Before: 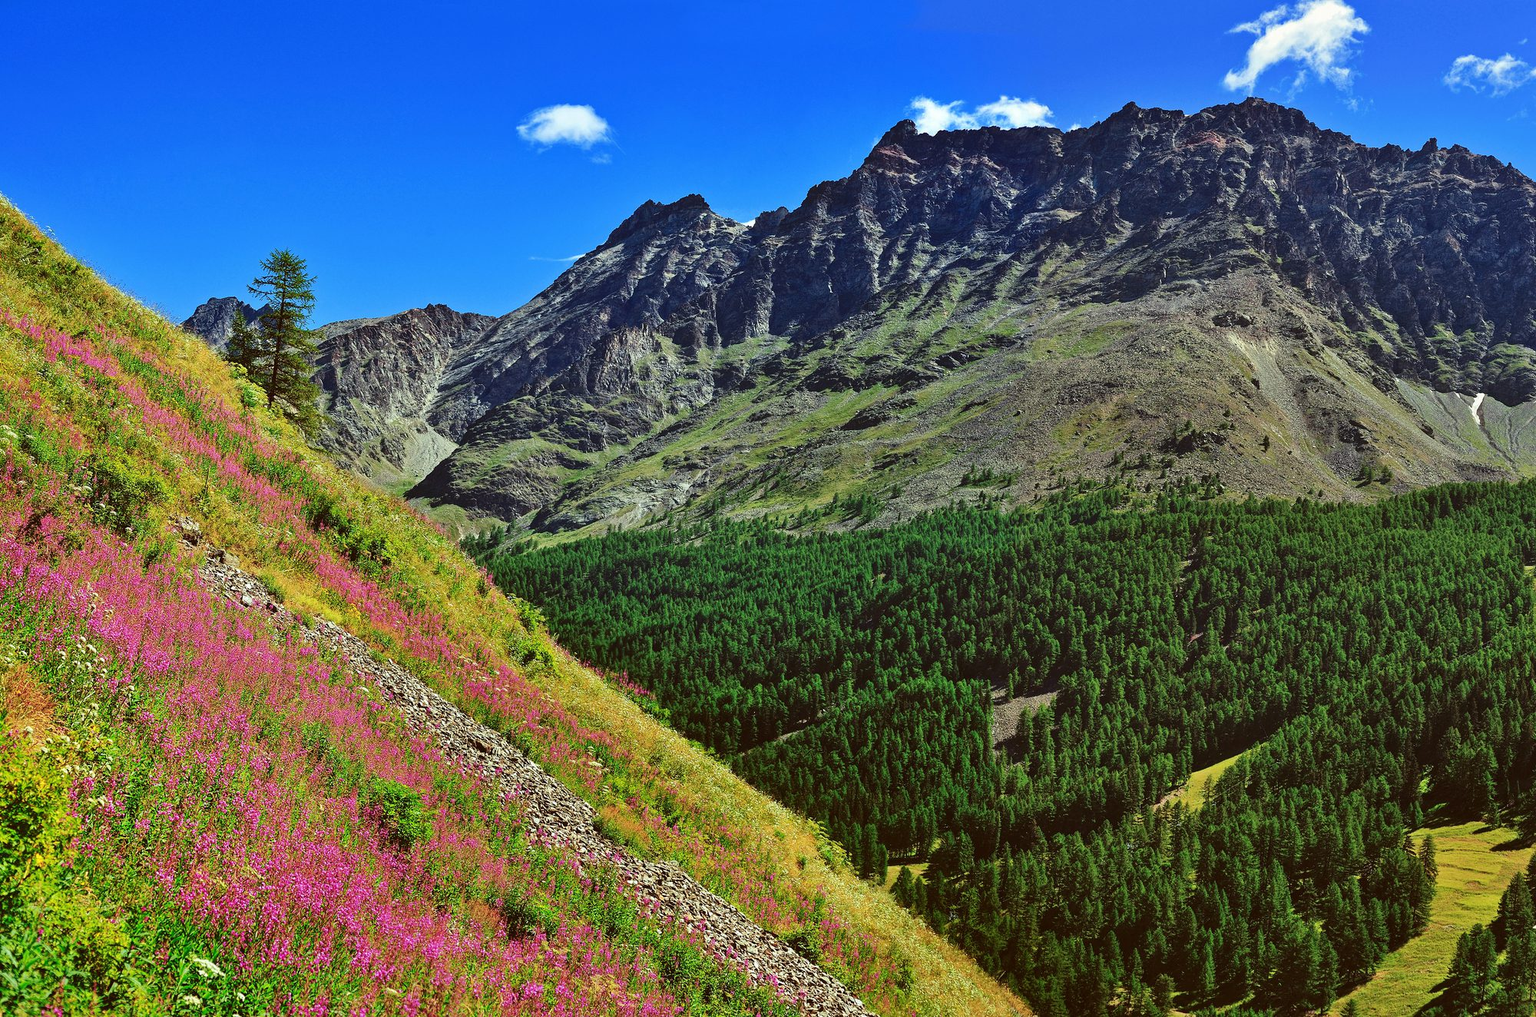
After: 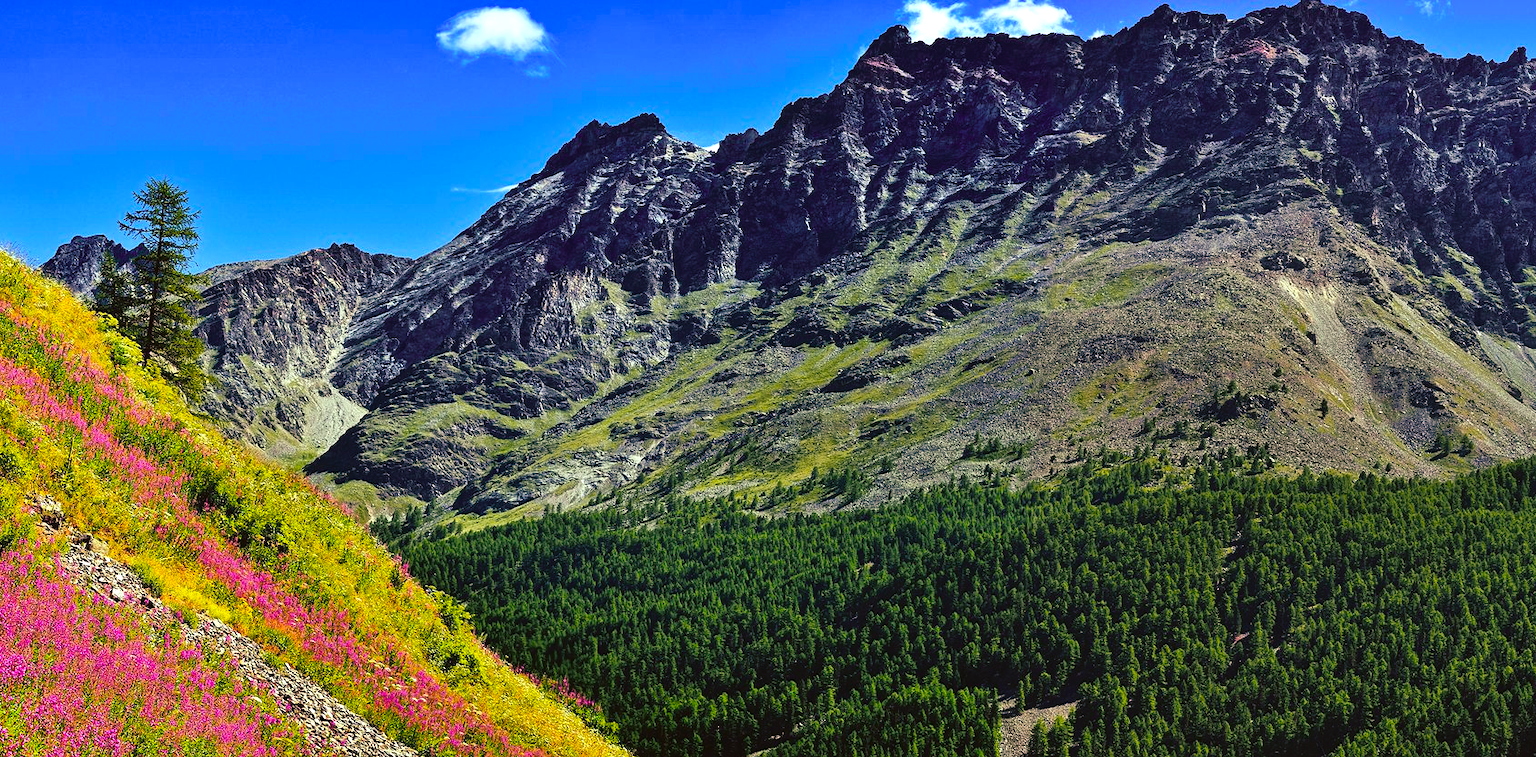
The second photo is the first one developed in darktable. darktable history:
color balance rgb: shadows lift › luminance -29.014%, shadows lift › chroma 10.088%, shadows lift › hue 231.04°, power › luminance -7.57%, power › chroma 1.365%, power › hue 330.4°, perceptual saturation grading › global saturation 31.158%
tone curve: curves: ch0 [(0, 0.024) (0.119, 0.146) (0.474, 0.485) (0.718, 0.739) (0.817, 0.839) (1, 0.998)]; ch1 [(0, 0) (0.377, 0.416) (0.439, 0.451) (0.477, 0.477) (0.501, 0.503) (0.538, 0.544) (0.58, 0.602) (0.664, 0.676) (0.783, 0.804) (1, 1)]; ch2 [(0, 0) (0.38, 0.405) (0.463, 0.456) (0.498, 0.497) (0.524, 0.535) (0.578, 0.576) (0.648, 0.665) (1, 1)], color space Lab, independent channels, preserve colors none
tone equalizer: -8 EV -0.431 EV, -7 EV -0.417 EV, -6 EV -0.336 EV, -5 EV -0.22 EV, -3 EV 0.21 EV, -2 EV 0.334 EV, -1 EV 0.379 EV, +0 EV 0.43 EV
crop and rotate: left 9.628%, top 9.732%, right 5.867%, bottom 27.318%
exposure: compensate highlight preservation false
levels: levels [0, 0.51, 1]
